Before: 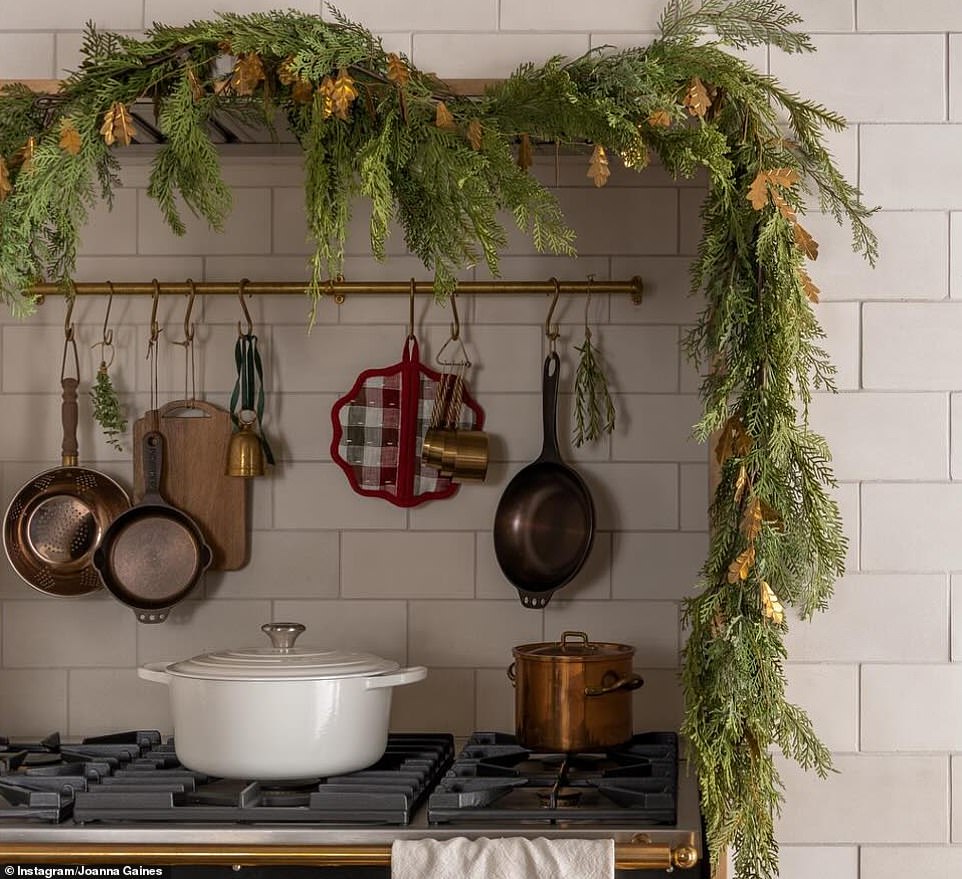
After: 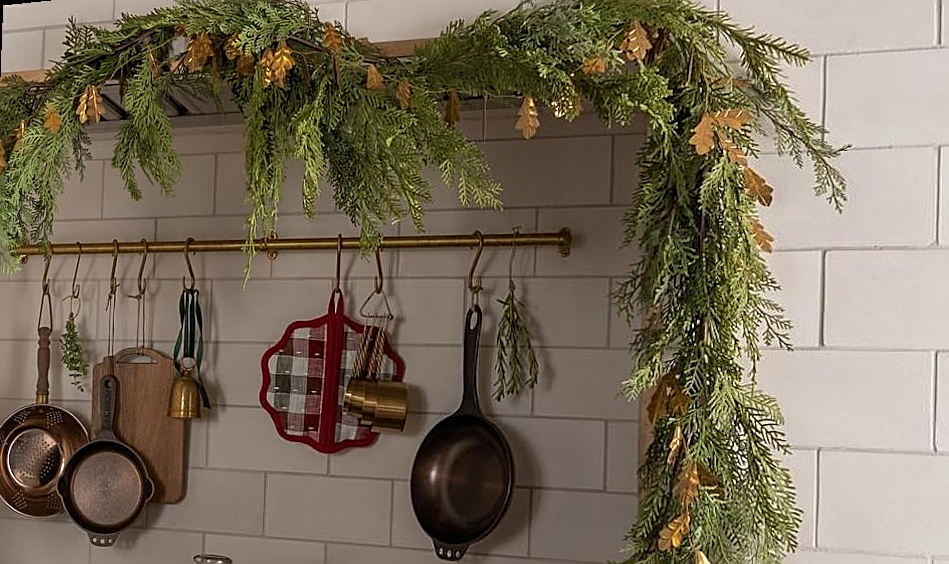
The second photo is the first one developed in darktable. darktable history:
crop: bottom 24.988%
sharpen: on, module defaults
rotate and perspective: rotation 1.69°, lens shift (vertical) -0.023, lens shift (horizontal) -0.291, crop left 0.025, crop right 0.988, crop top 0.092, crop bottom 0.842
